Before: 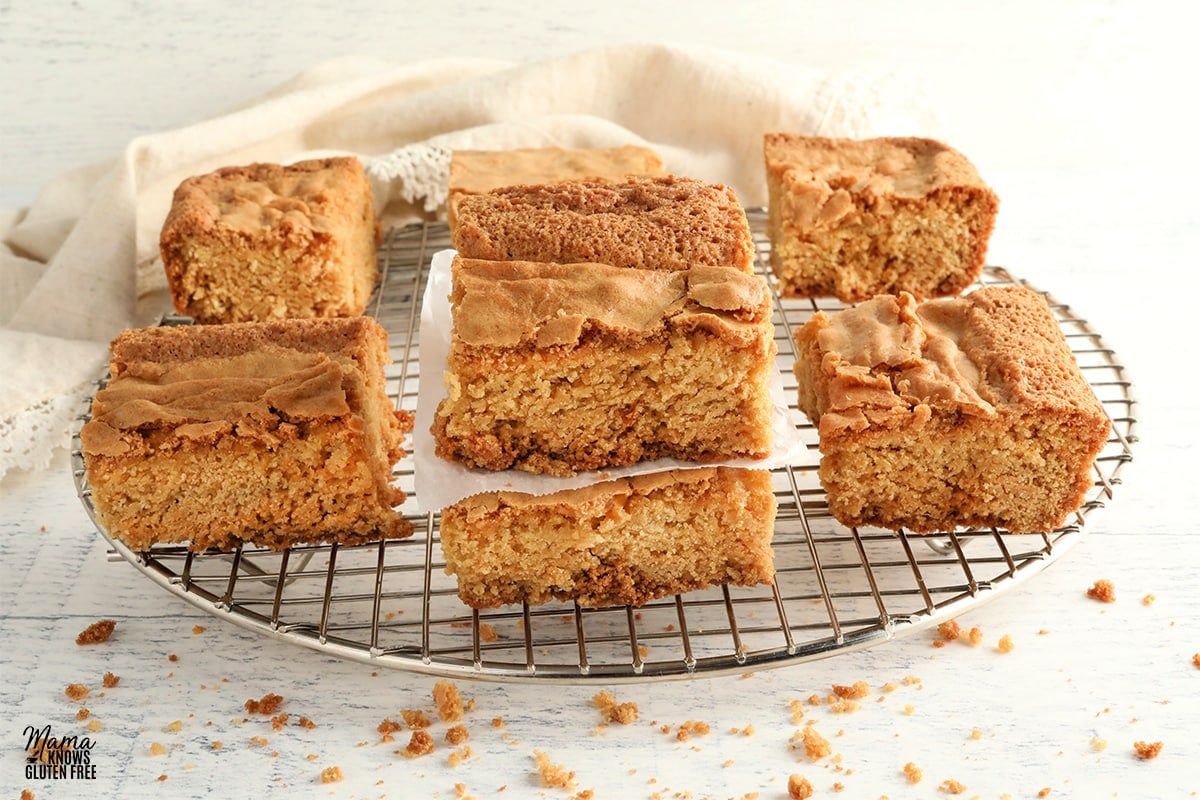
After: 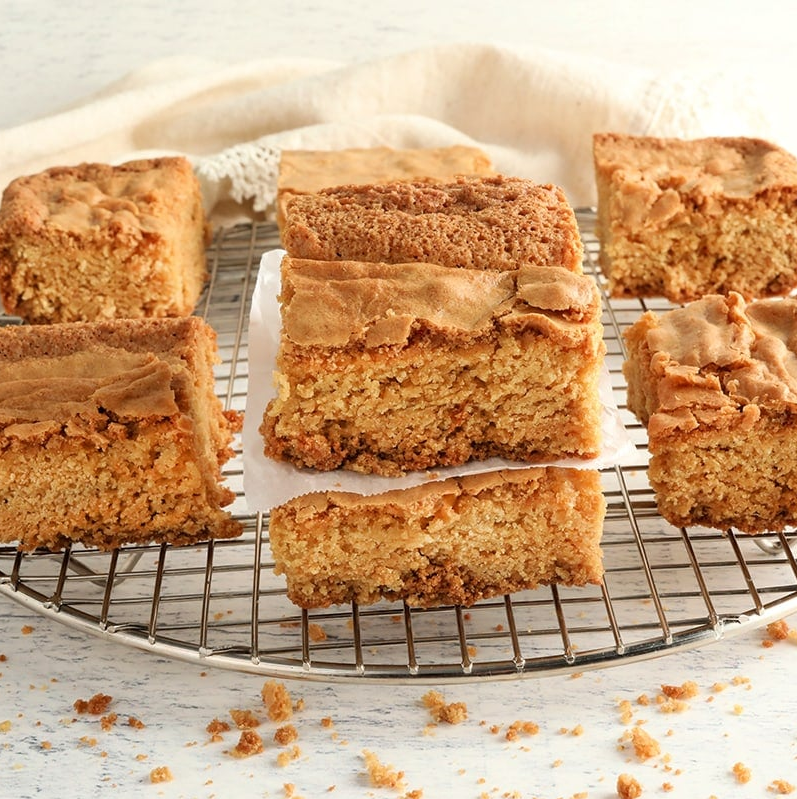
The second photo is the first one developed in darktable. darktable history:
crop and rotate: left 14.292%, right 19.244%
